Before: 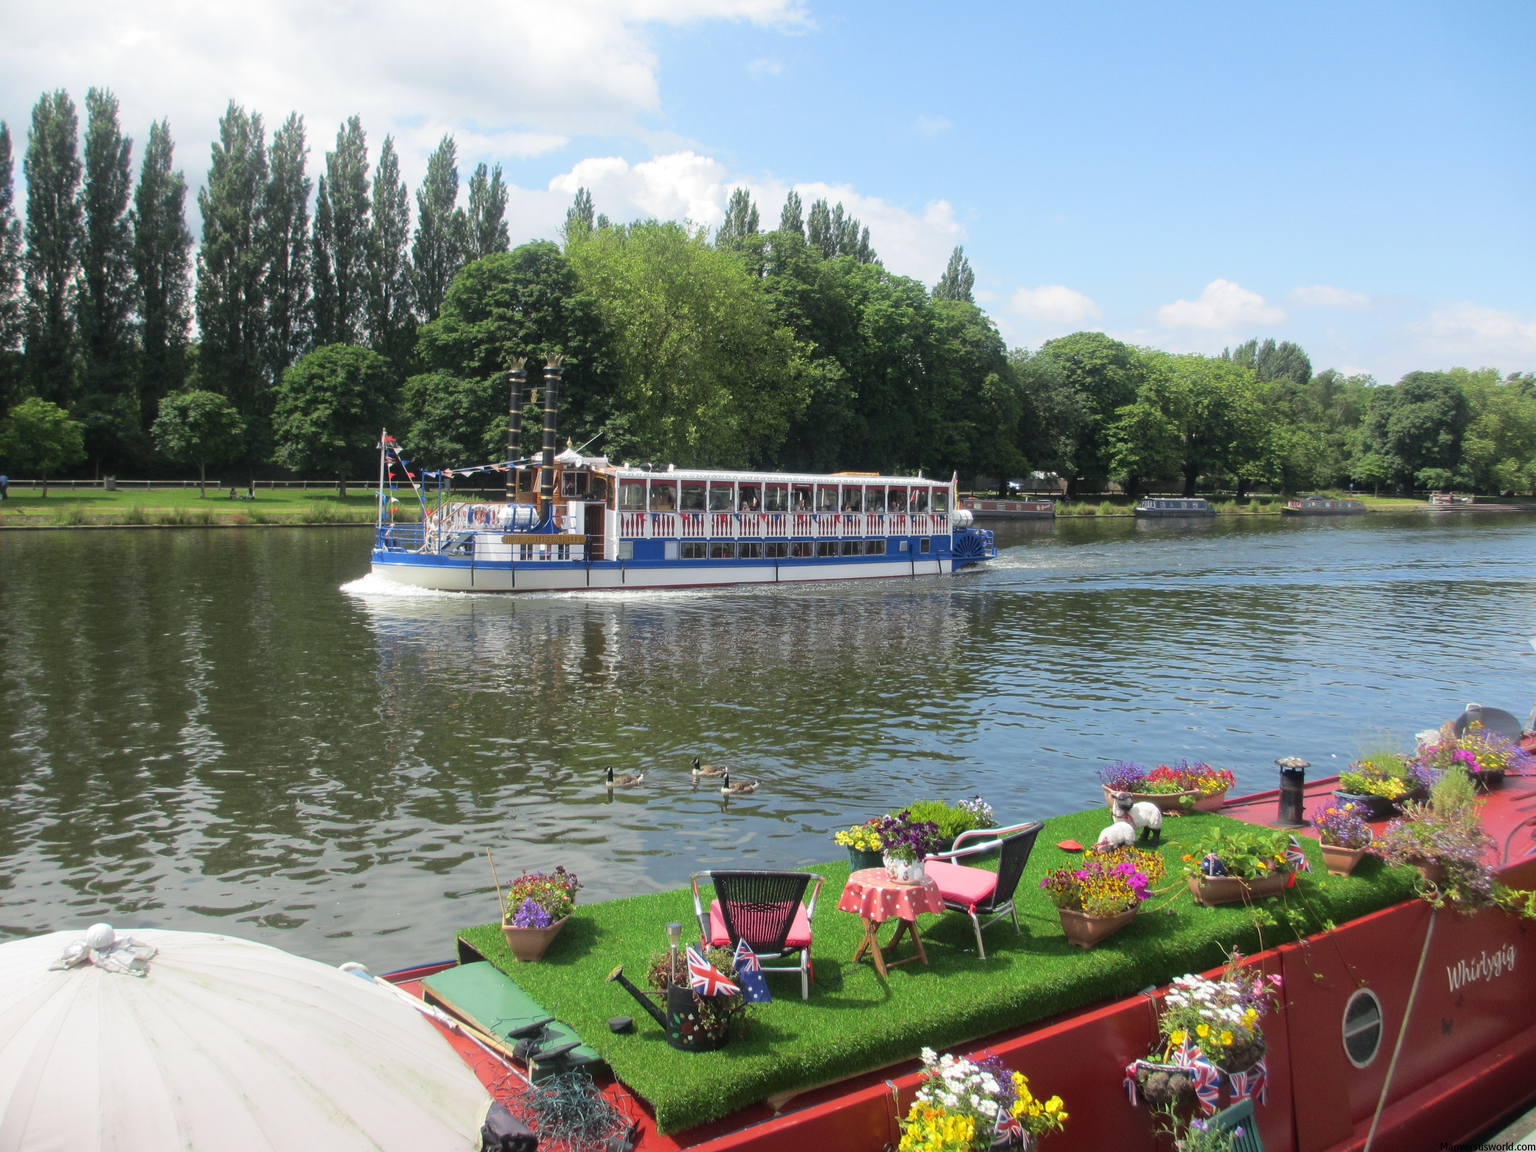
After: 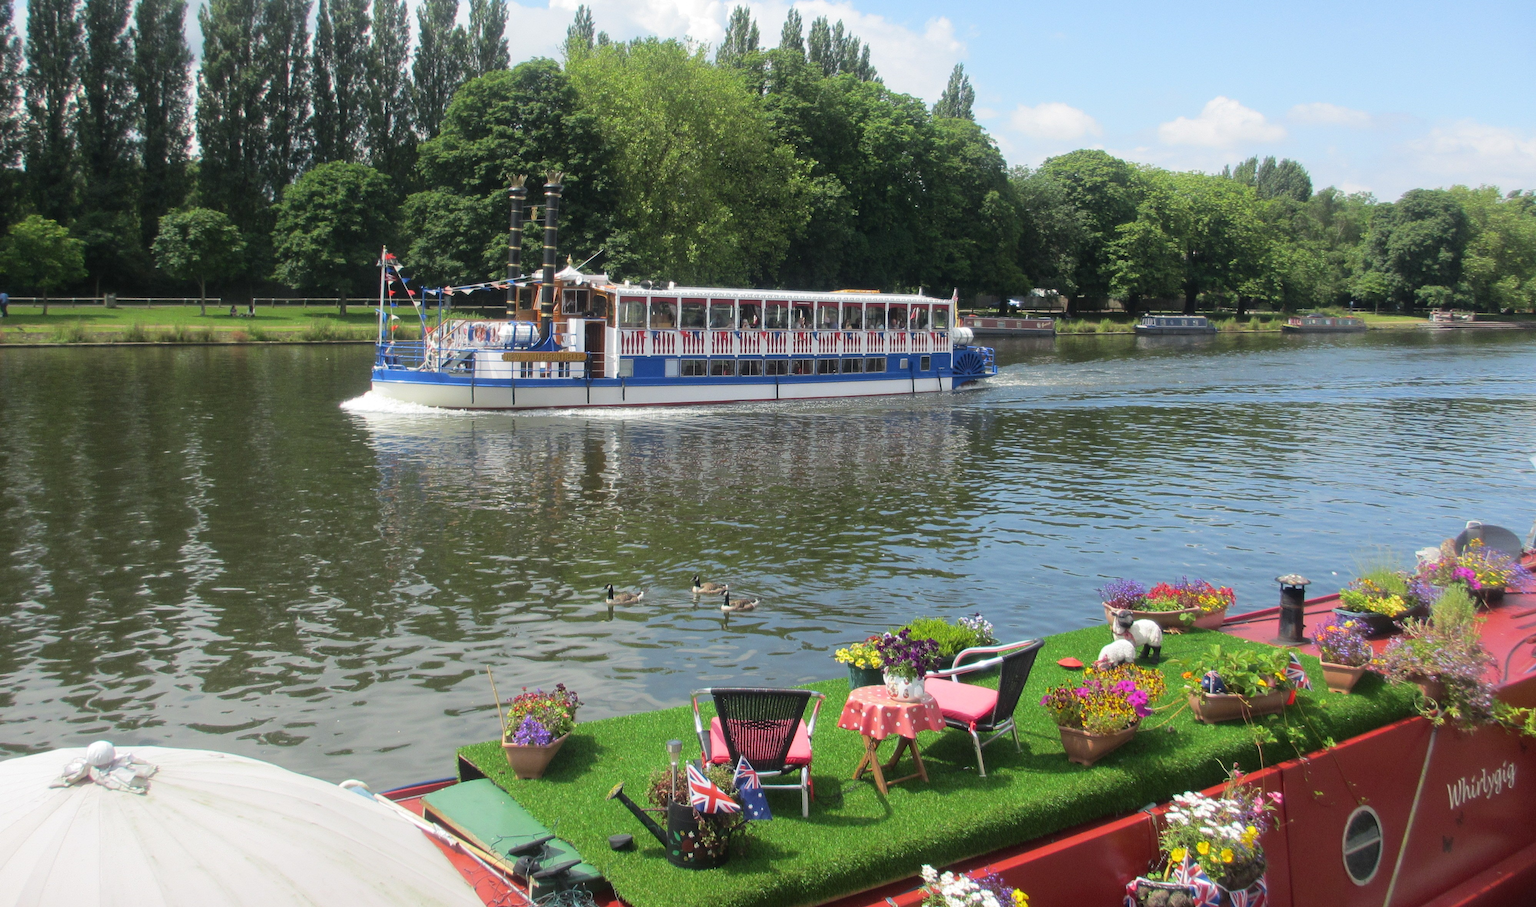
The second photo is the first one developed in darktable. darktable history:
crop and rotate: top 15.915%, bottom 5.346%
